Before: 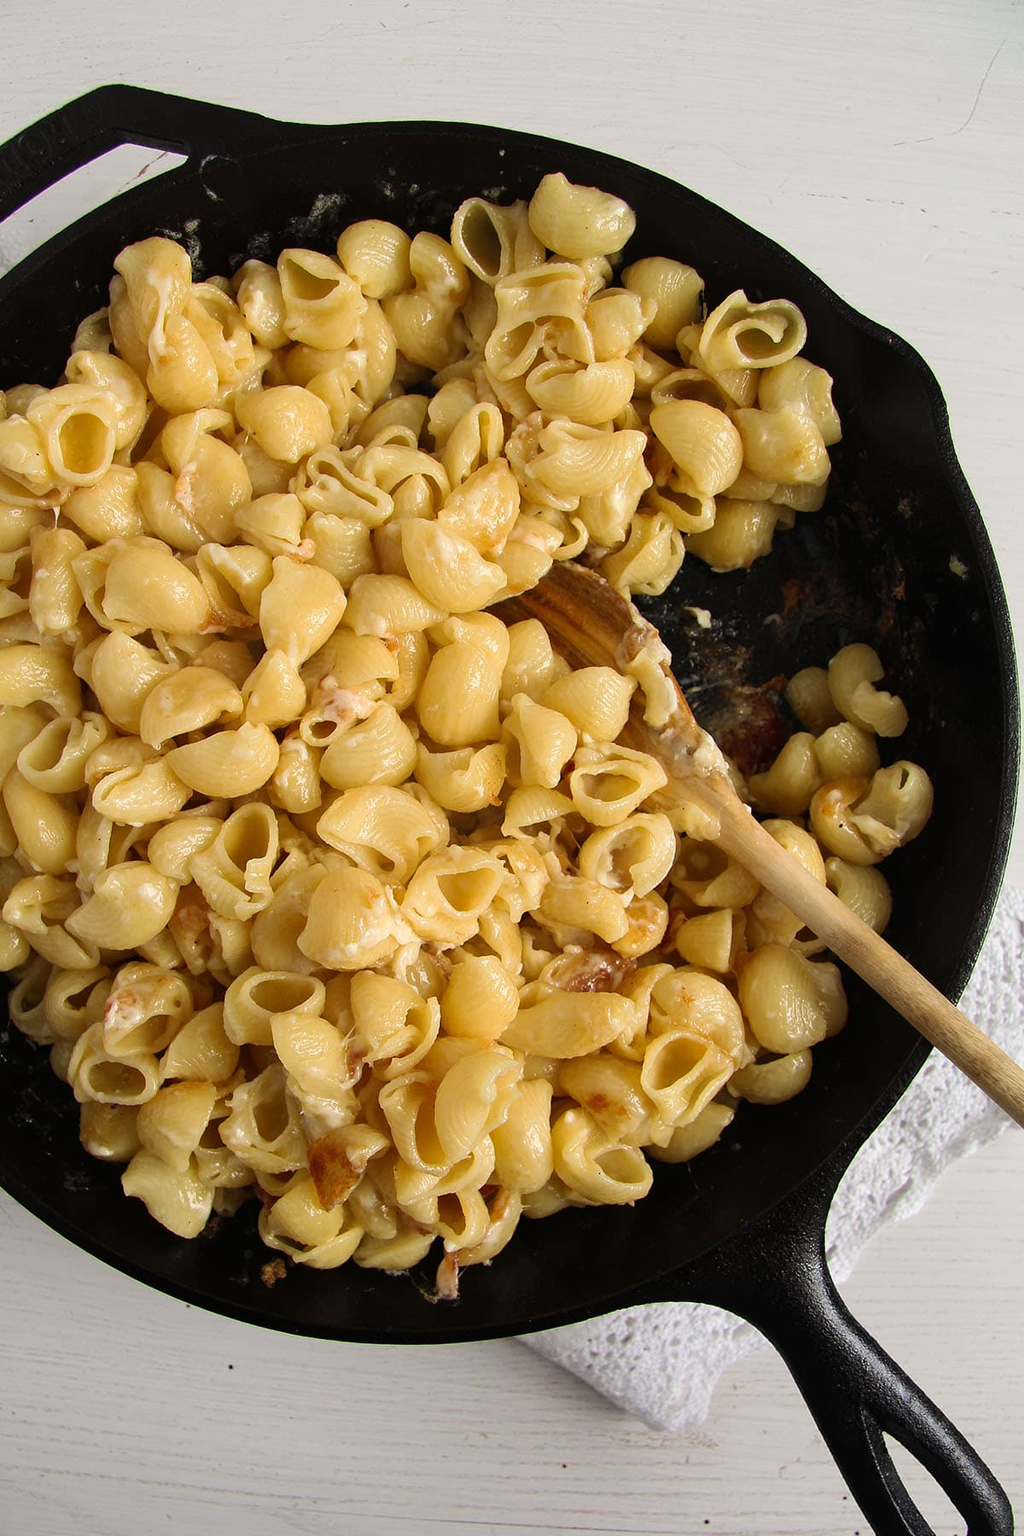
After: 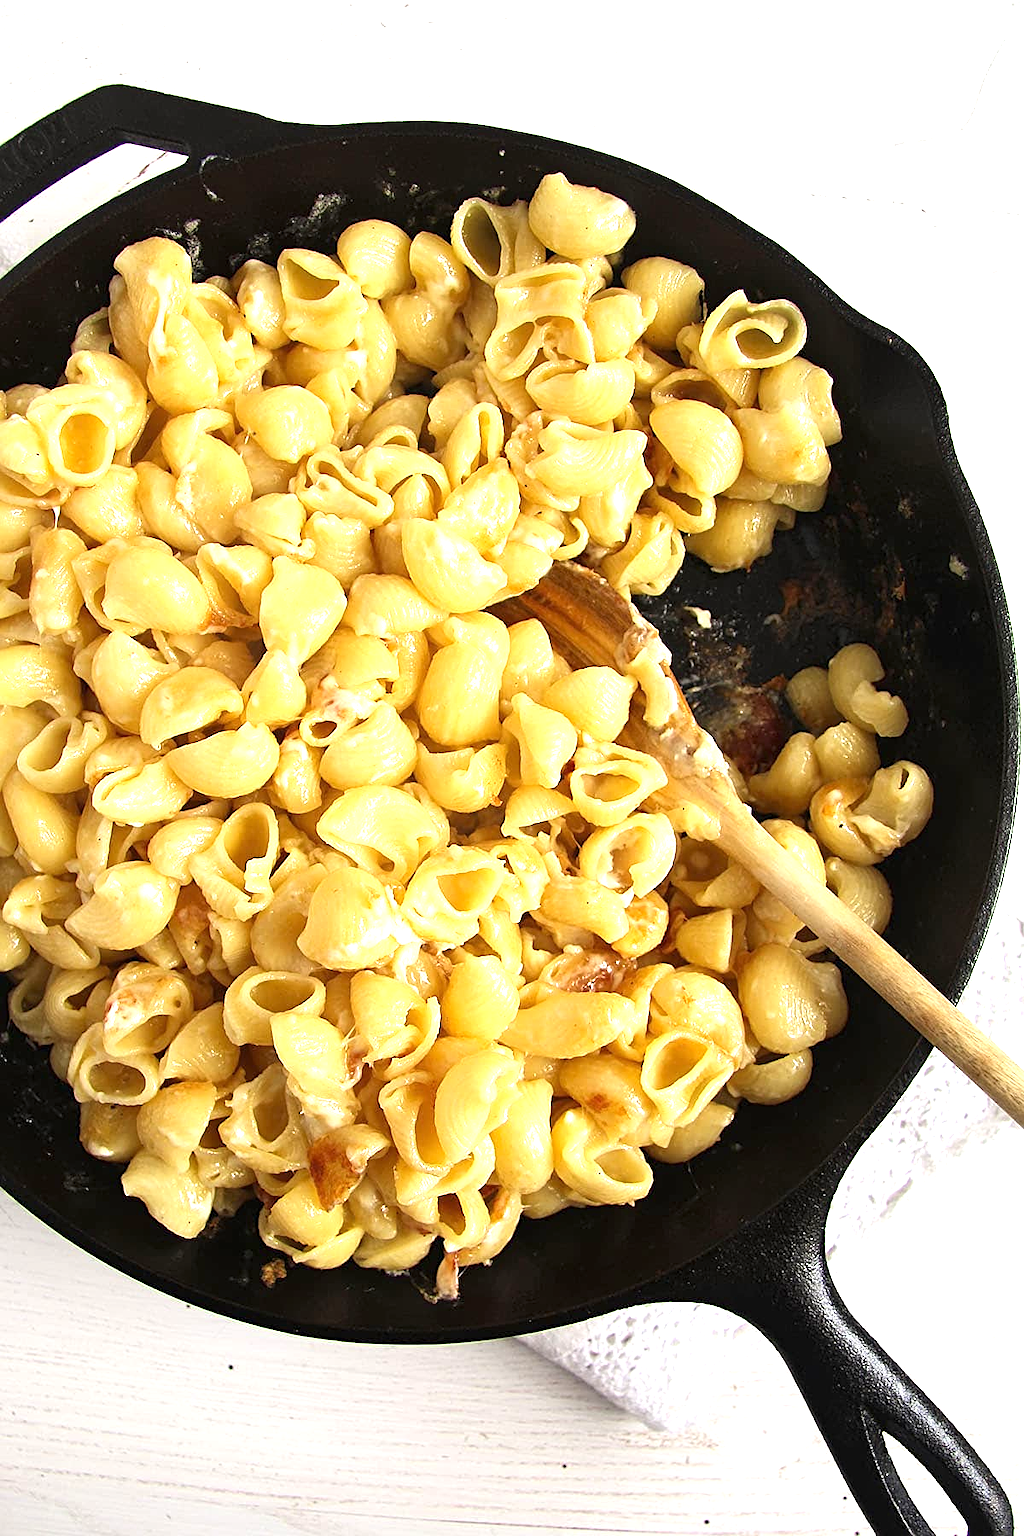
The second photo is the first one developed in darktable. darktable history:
exposure: black level correction 0, exposure 1.097 EV, compensate exposure bias true, compensate highlight preservation false
sharpen: on, module defaults
